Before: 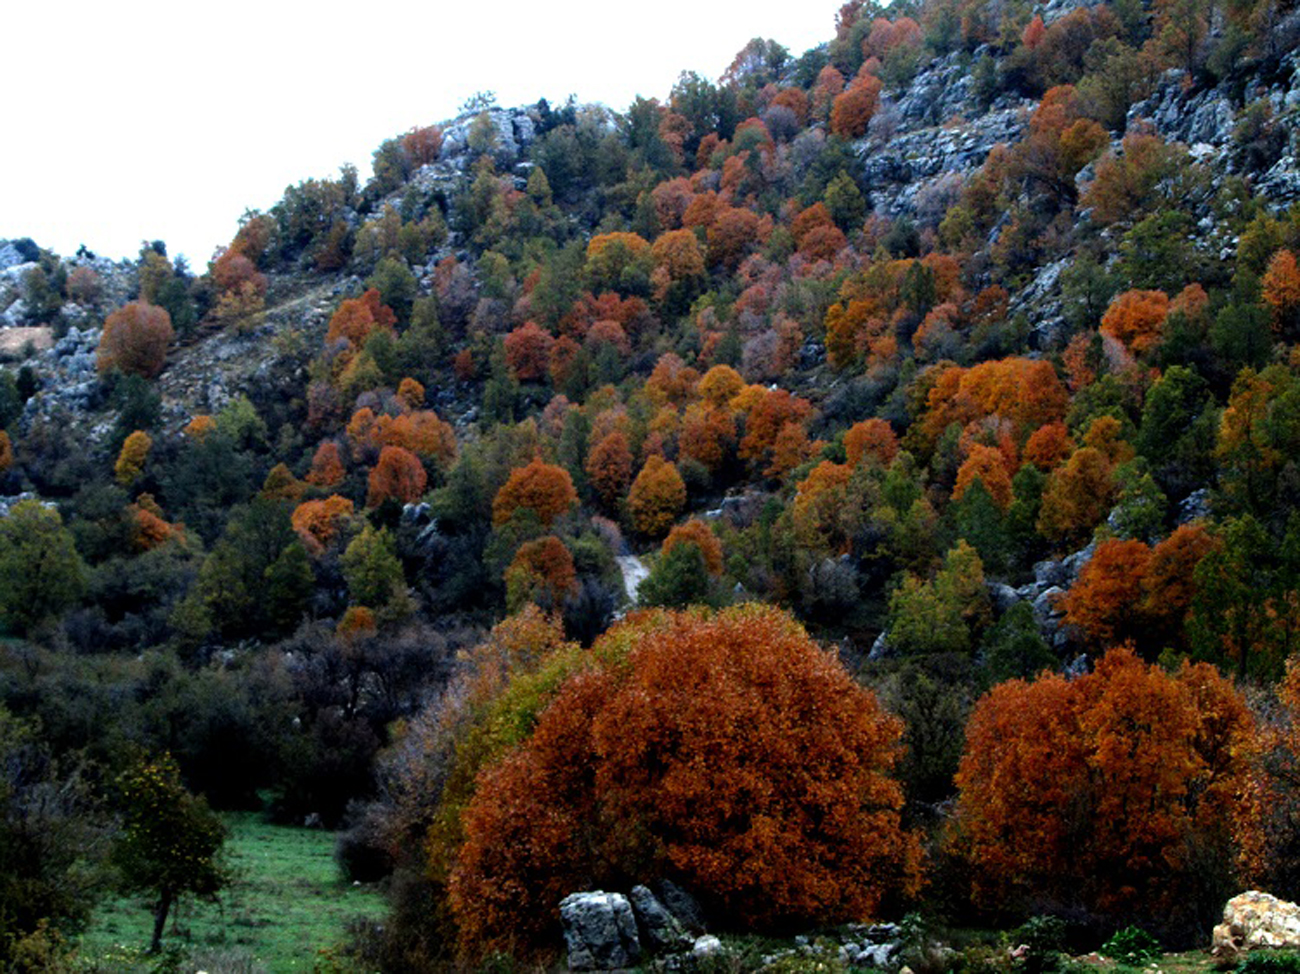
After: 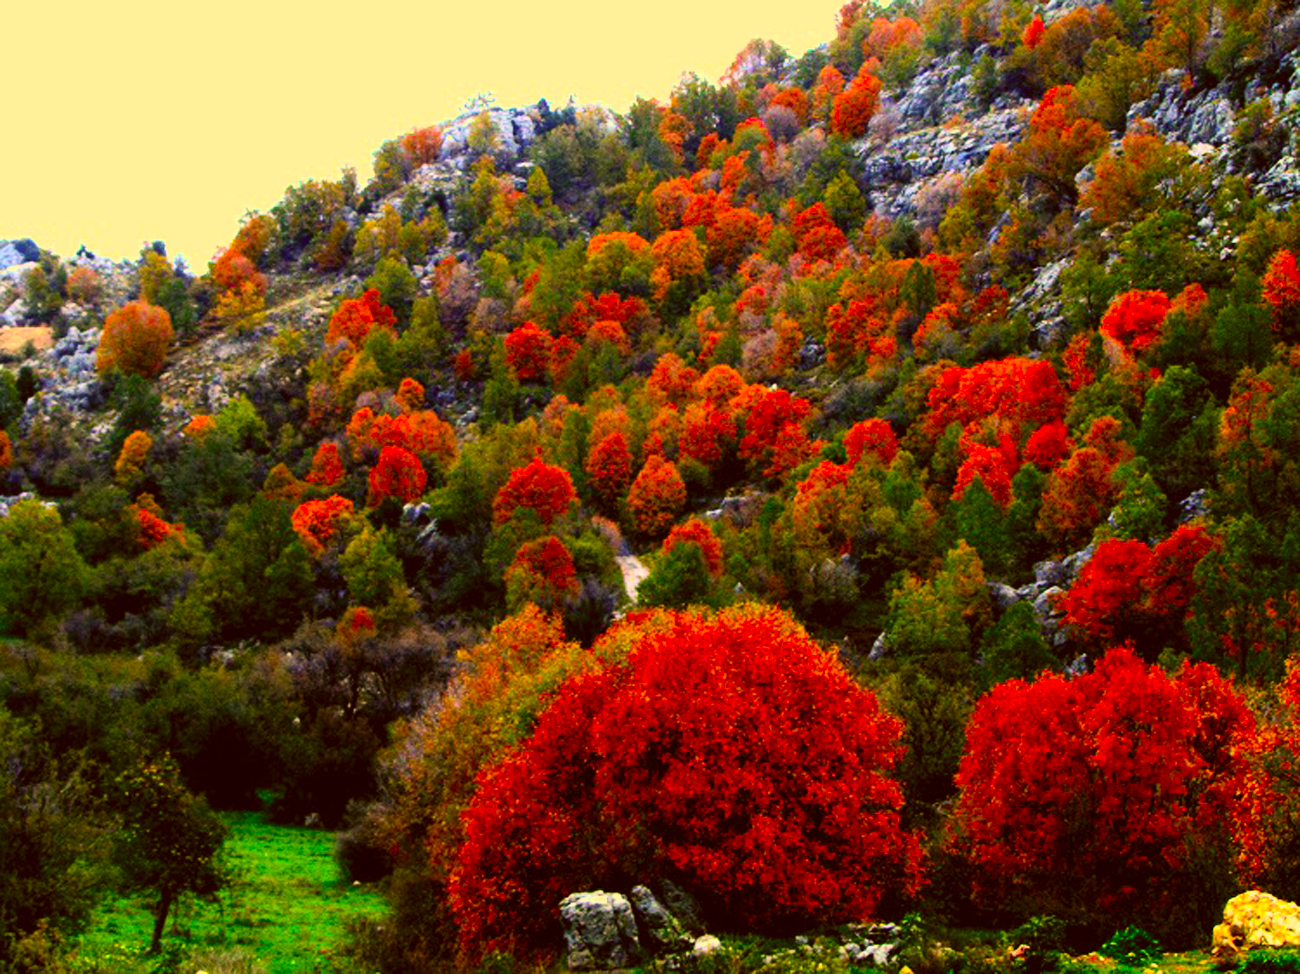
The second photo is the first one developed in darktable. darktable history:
color correction: highlights a* 10.44, highlights b* 30.04, shadows a* 2.73, shadows b* 17.51, saturation 1.72
contrast brightness saturation: contrast 0.24, brightness 0.26, saturation 0.39
